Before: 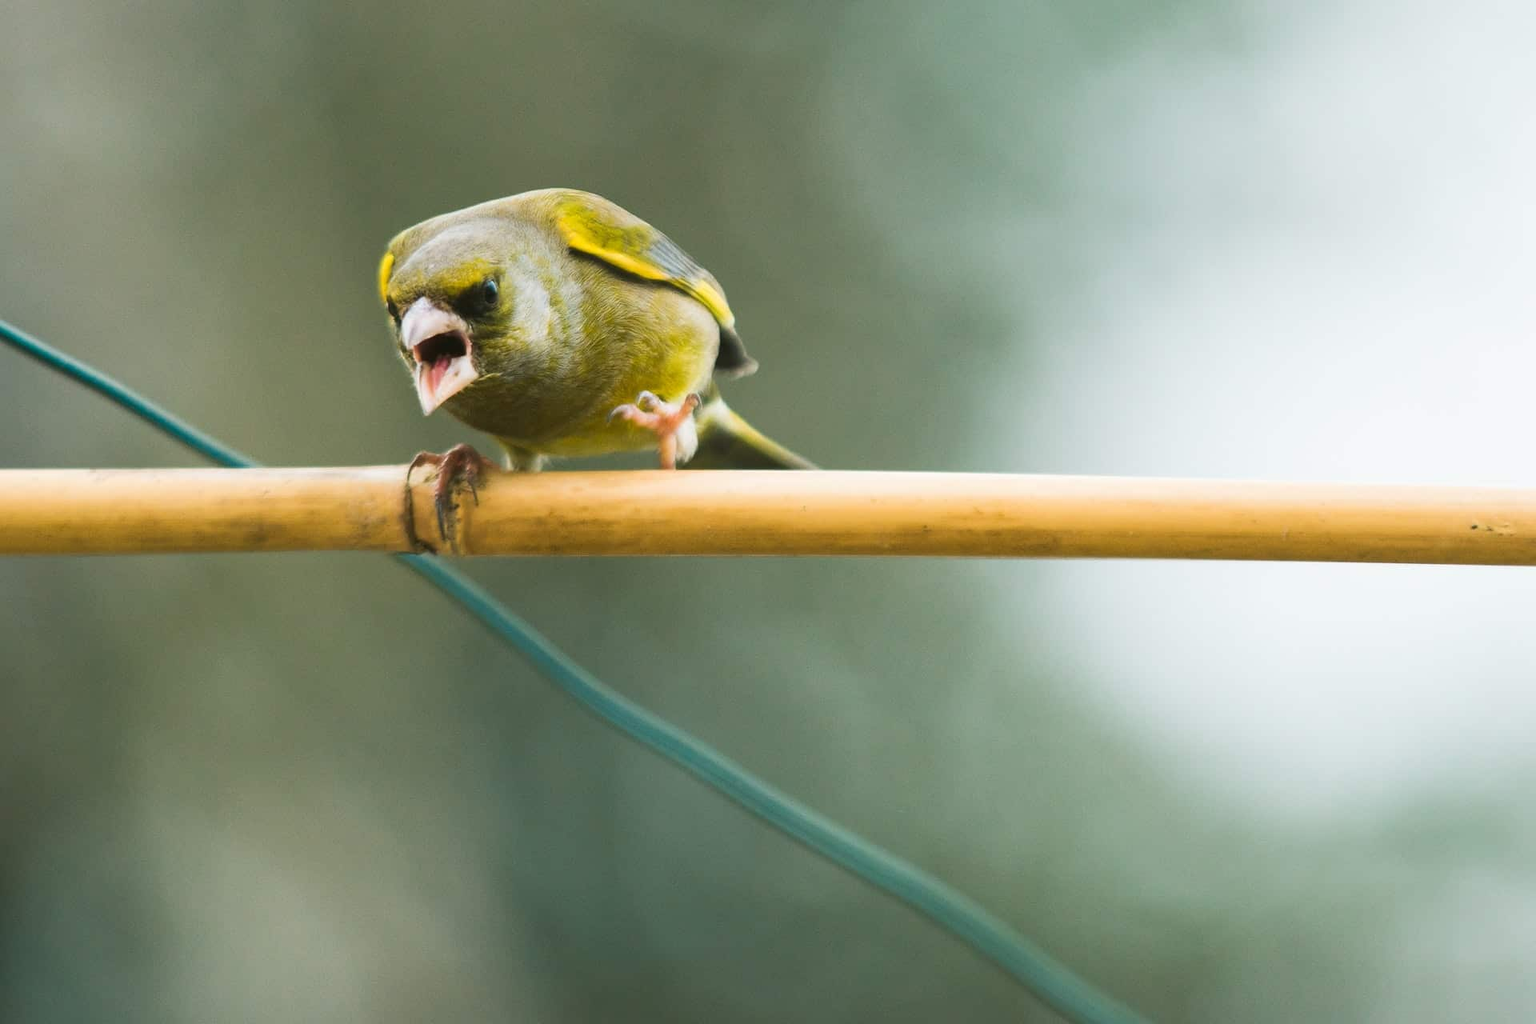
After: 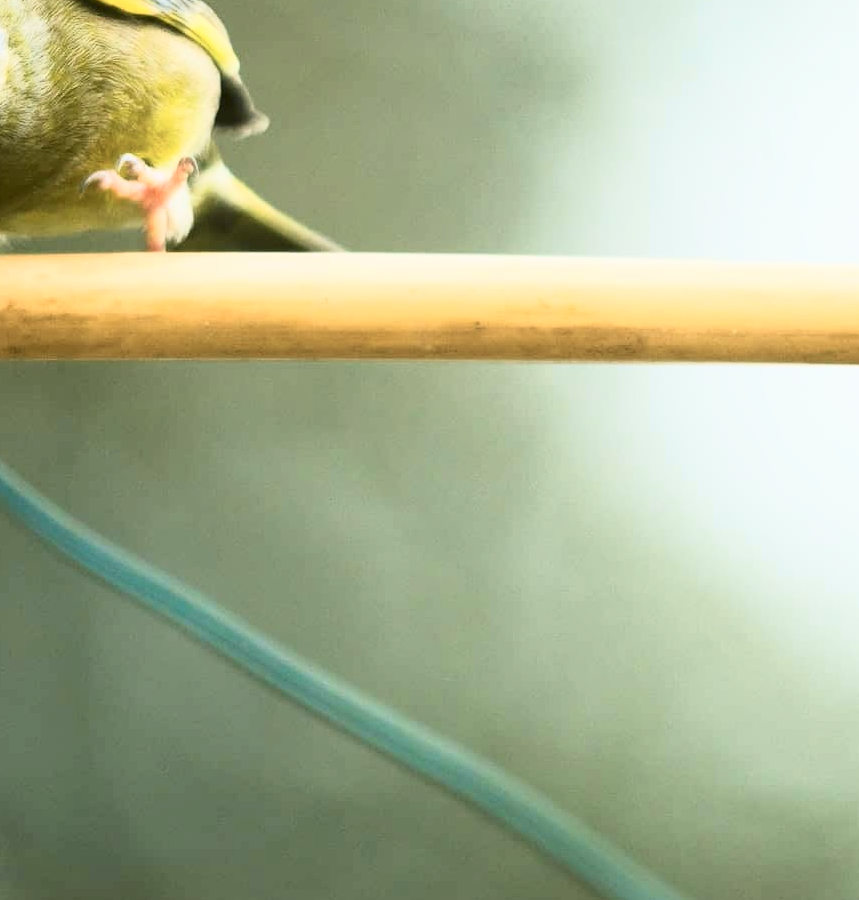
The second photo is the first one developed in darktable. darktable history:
crop: left 35.415%, top 26.206%, right 19.822%, bottom 3.443%
tone curve: curves: ch0 [(0, 0.023) (0.087, 0.065) (0.184, 0.168) (0.45, 0.54) (0.57, 0.683) (0.706, 0.841) (0.877, 0.948) (1, 0.984)]; ch1 [(0, 0) (0.388, 0.369) (0.447, 0.447) (0.505, 0.5) (0.534, 0.535) (0.563, 0.563) (0.579, 0.59) (0.644, 0.663) (1, 1)]; ch2 [(0, 0) (0.301, 0.259) (0.385, 0.395) (0.492, 0.496) (0.518, 0.537) (0.583, 0.605) (0.673, 0.667) (1, 1)], color space Lab, independent channels, preserve colors none
shadows and highlights: shadows 0.26, highlights 39.32
